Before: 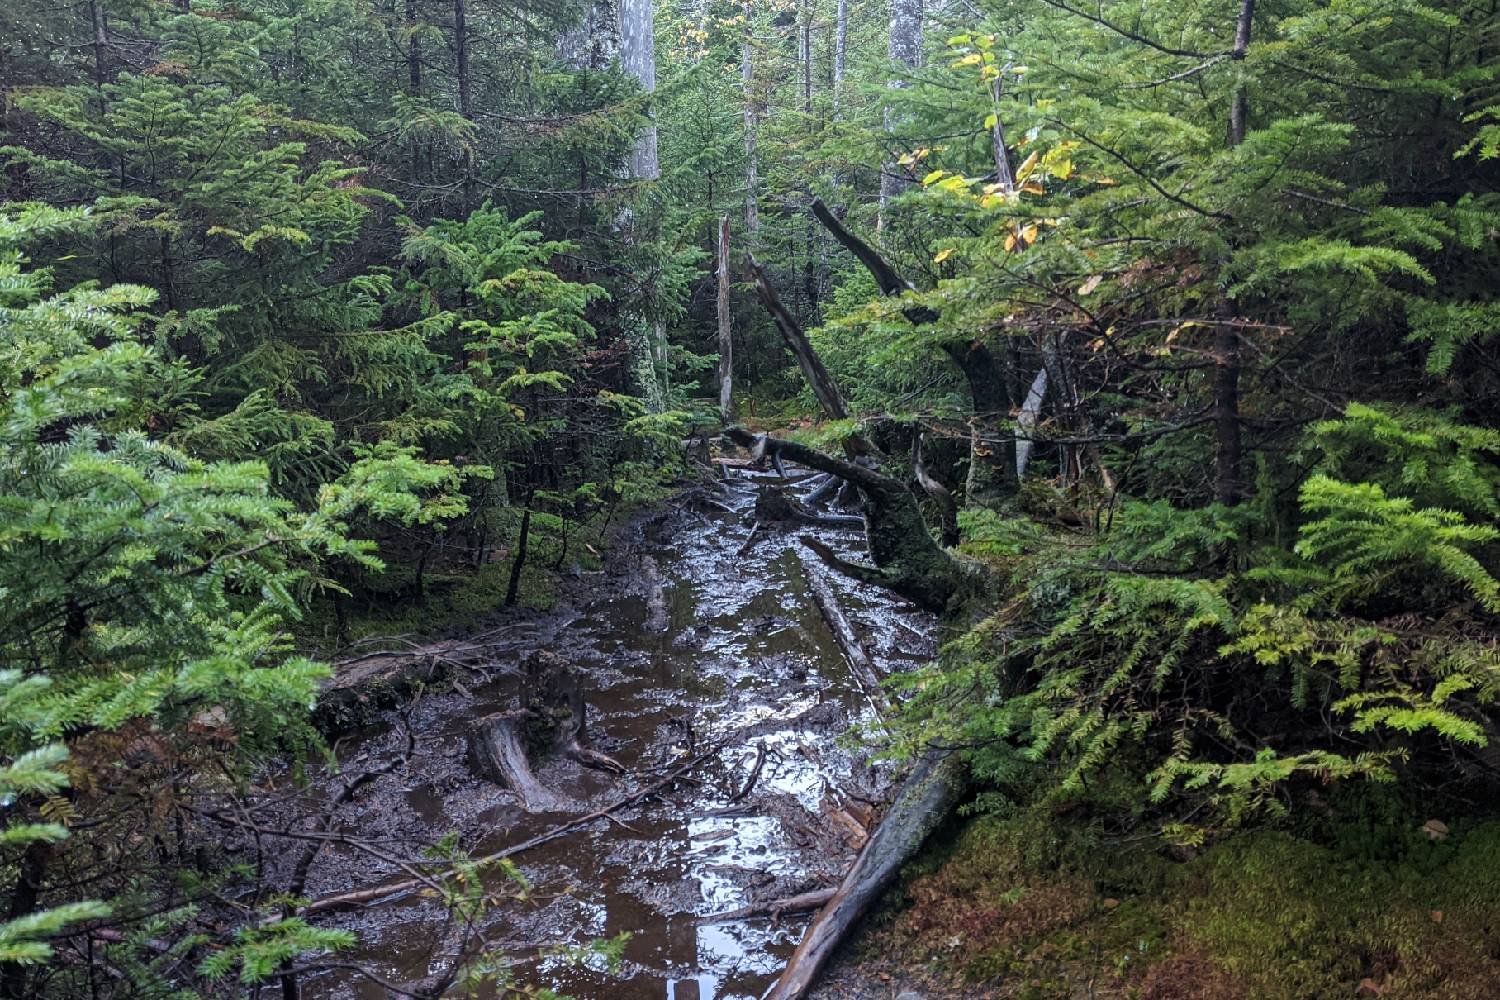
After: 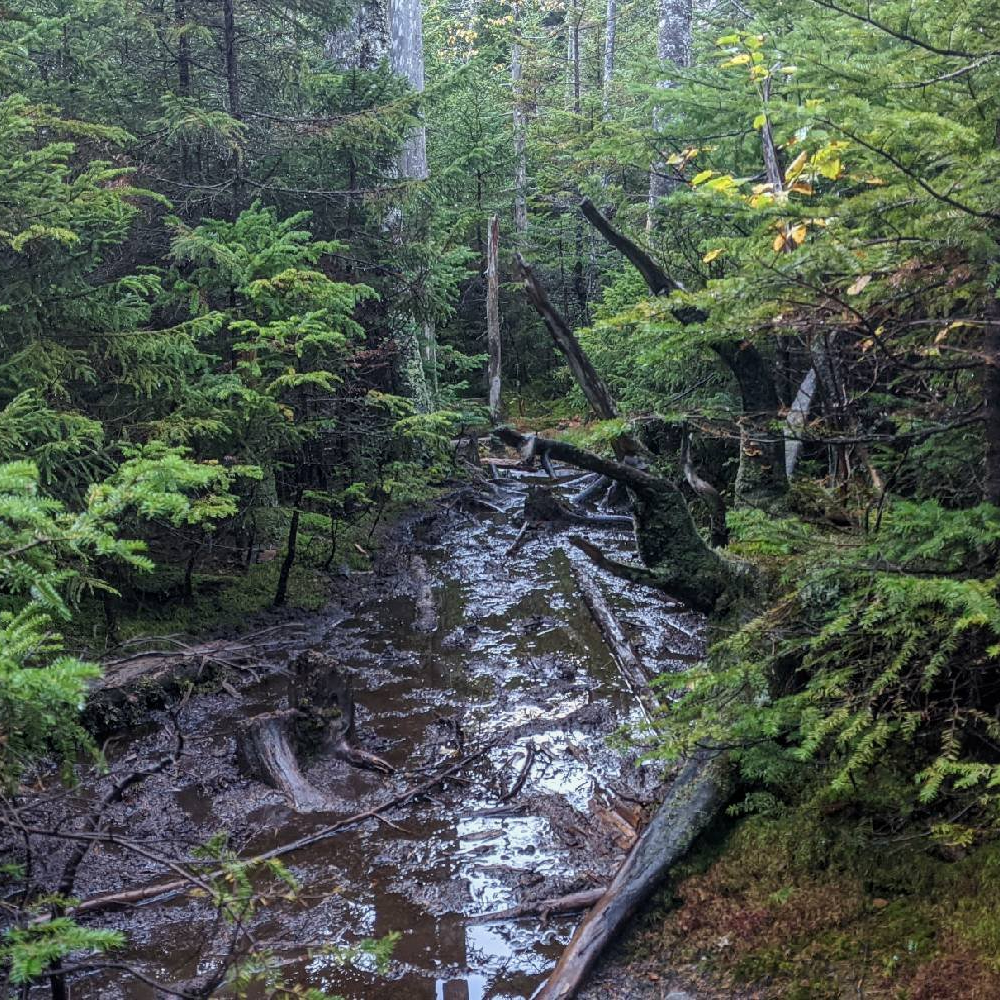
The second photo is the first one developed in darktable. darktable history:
local contrast: detail 110%
crop and rotate: left 15.446%, right 17.836%
